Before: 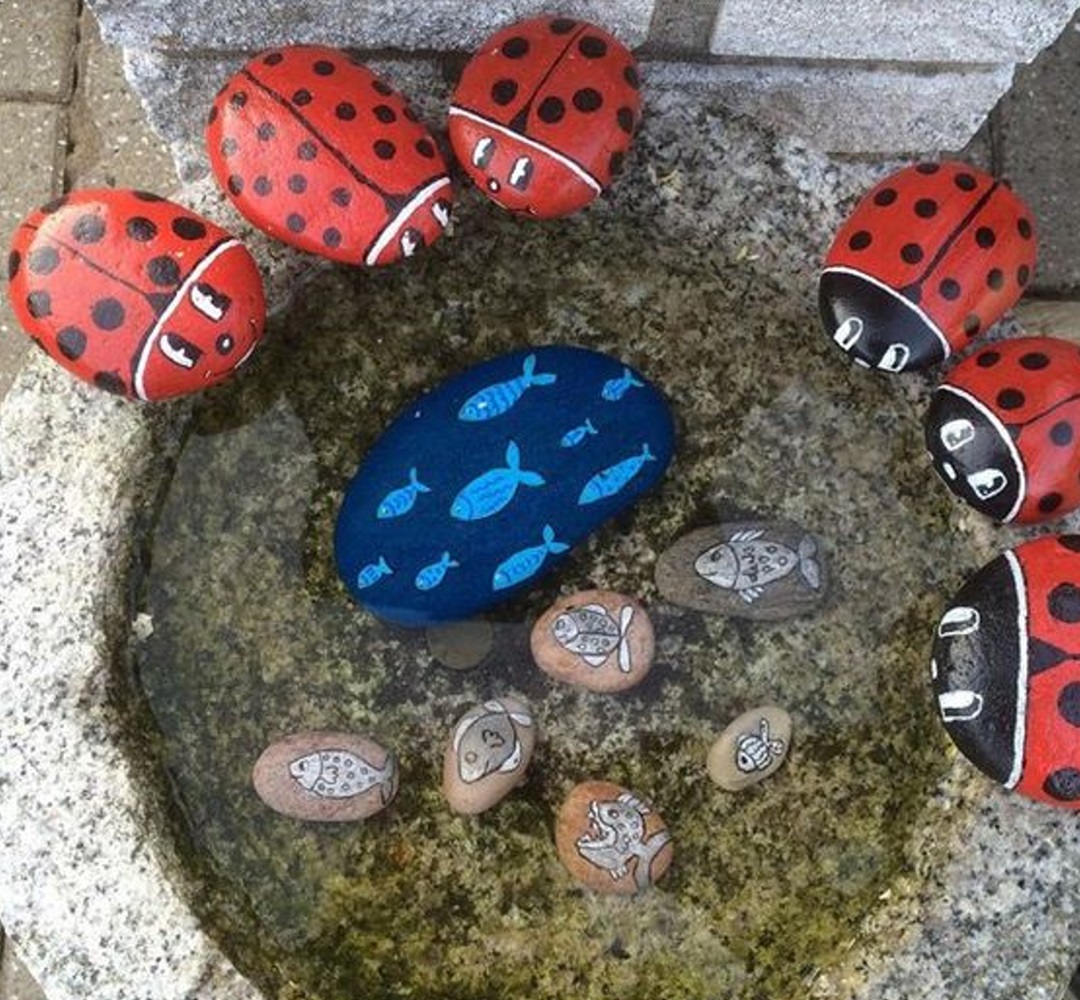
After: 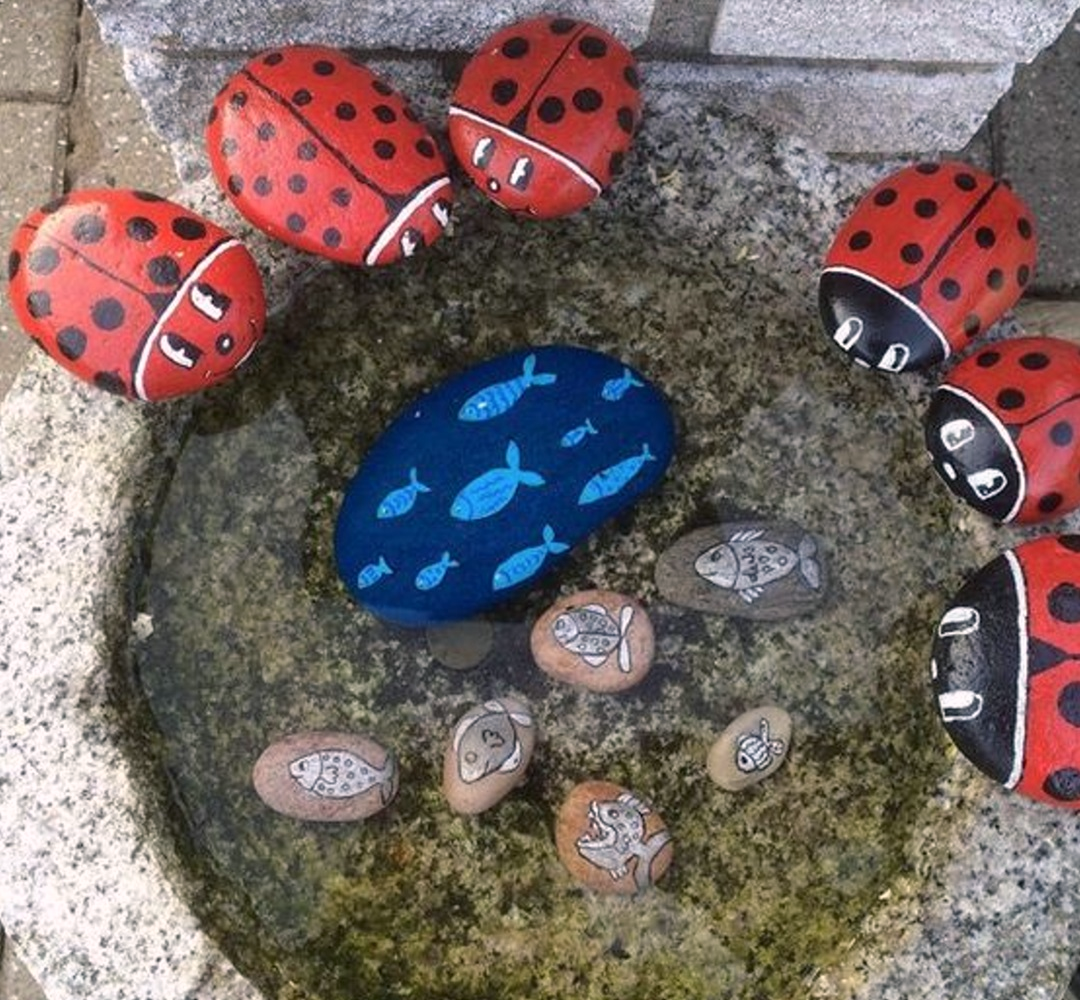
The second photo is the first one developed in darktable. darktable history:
color balance rgb: shadows lift › chroma 1.41%, shadows lift › hue 260°, power › chroma 0.5%, power › hue 260°, highlights gain › chroma 1%, highlights gain › hue 27°, saturation formula JzAzBz (2021)
